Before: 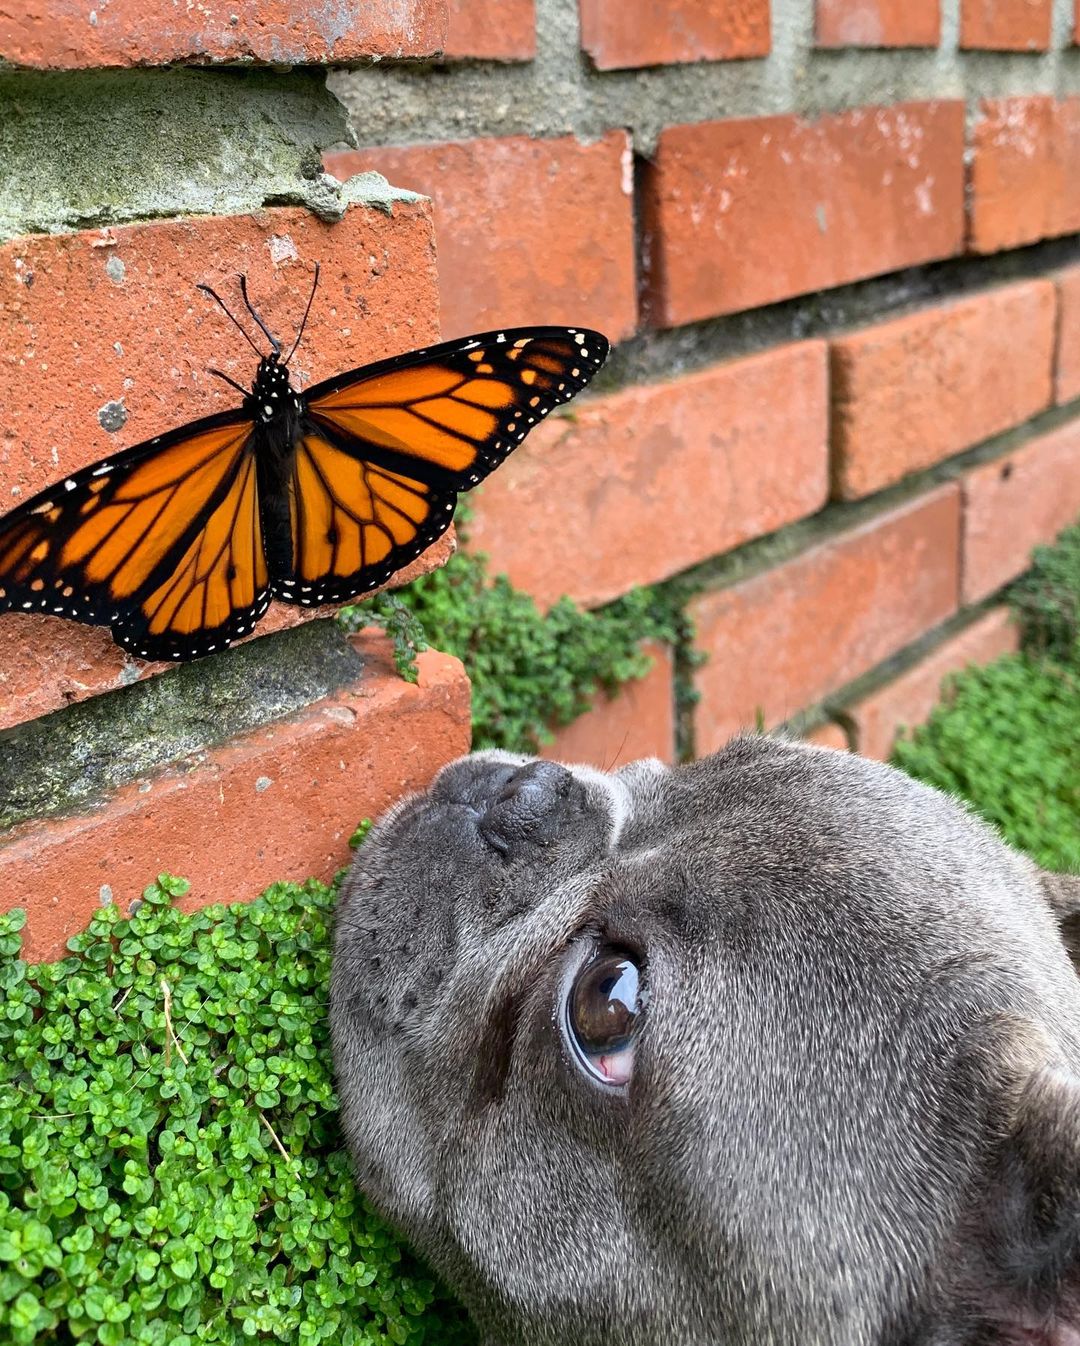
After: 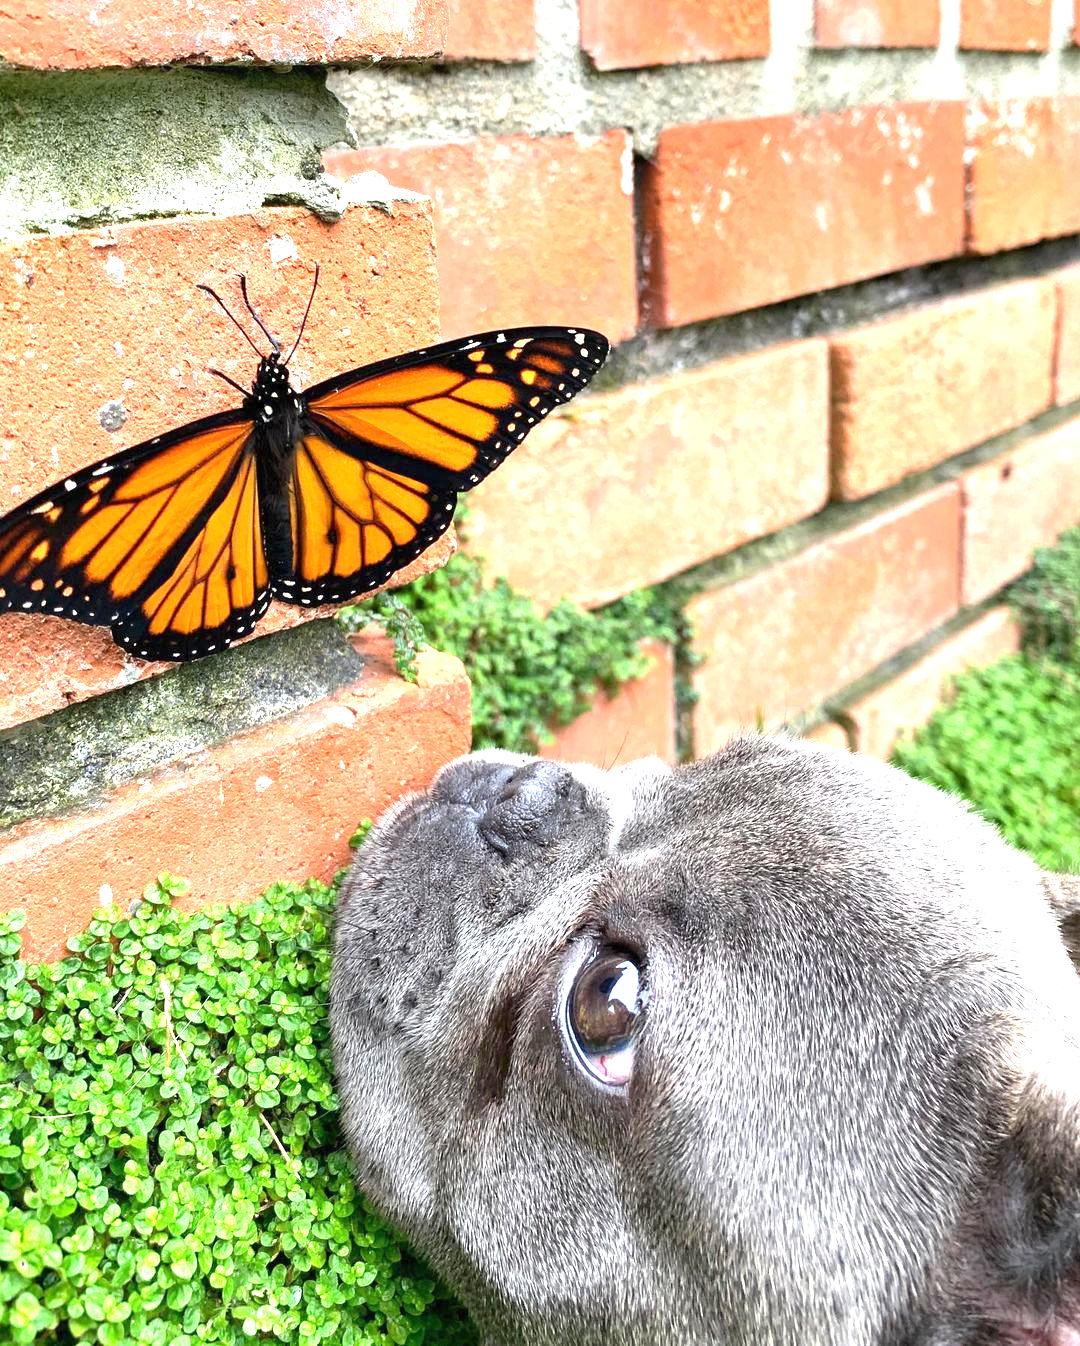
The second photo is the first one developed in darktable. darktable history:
exposure: black level correction 0, exposure 1.346 EV, compensate exposure bias true, compensate highlight preservation false
